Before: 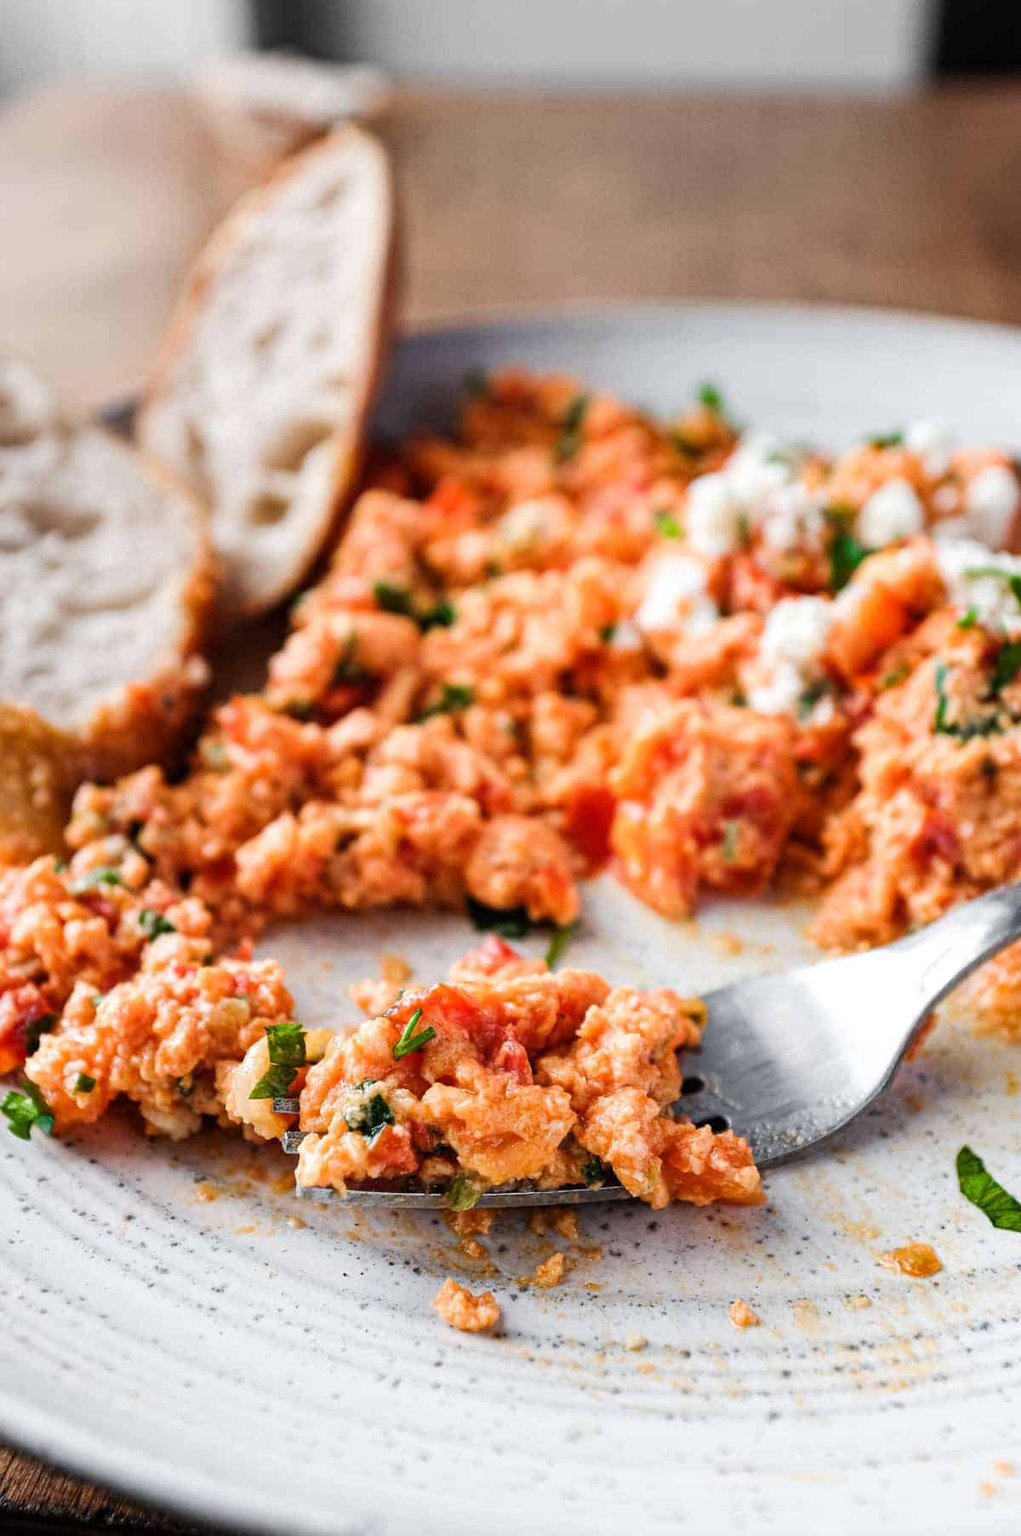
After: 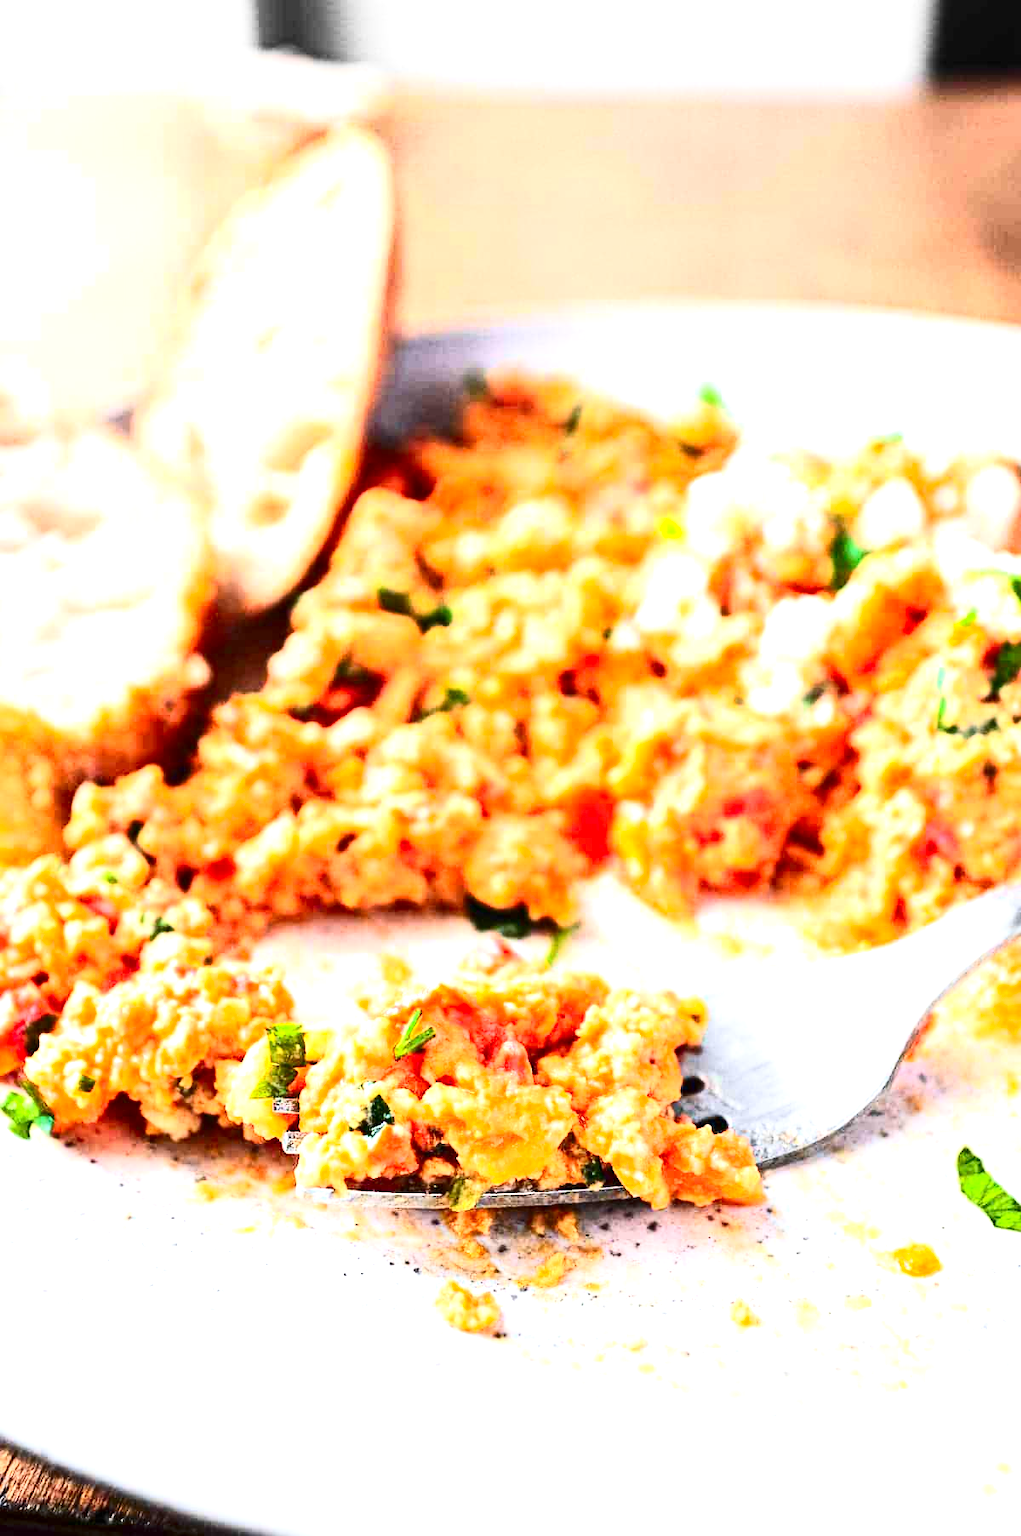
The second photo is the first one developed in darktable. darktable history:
exposure: black level correction 0, exposure 1.625 EV, compensate exposure bias true, compensate highlight preservation false
contrast brightness saturation: contrast 0.4, brightness 0.1, saturation 0.21
